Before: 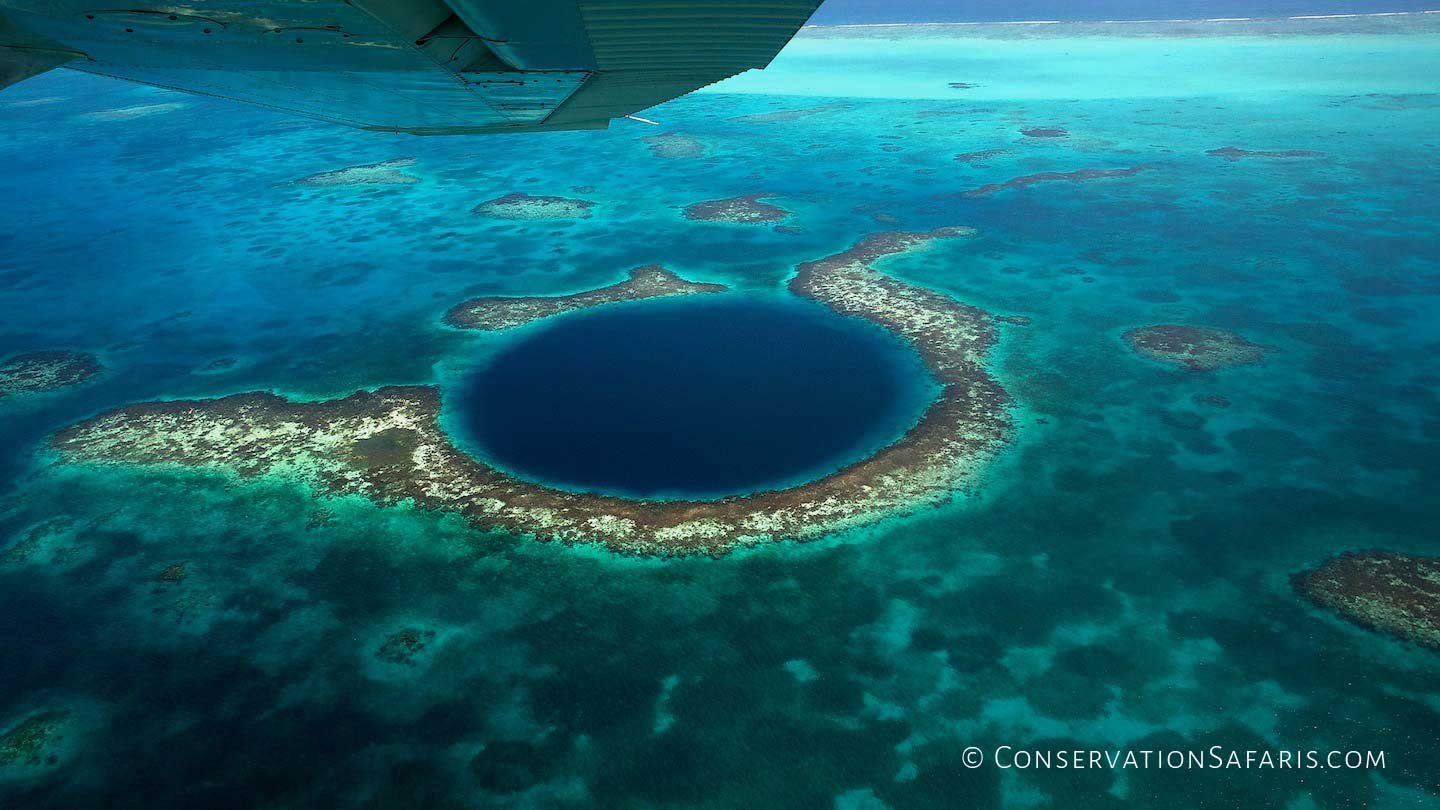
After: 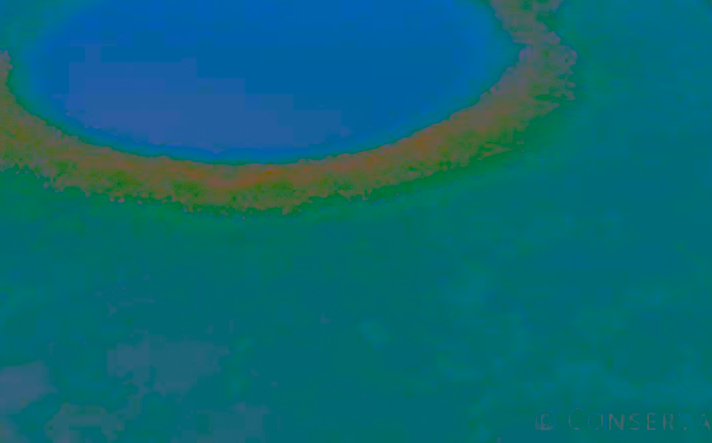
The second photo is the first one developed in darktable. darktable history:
rgb levels: preserve colors max RGB
local contrast: highlights 74%, shadows 55%, detail 176%, midtone range 0.207
crop: left 29.672%, top 41.786%, right 20.851%, bottom 3.487%
contrast brightness saturation: contrast -0.99, brightness -0.17, saturation 0.75
